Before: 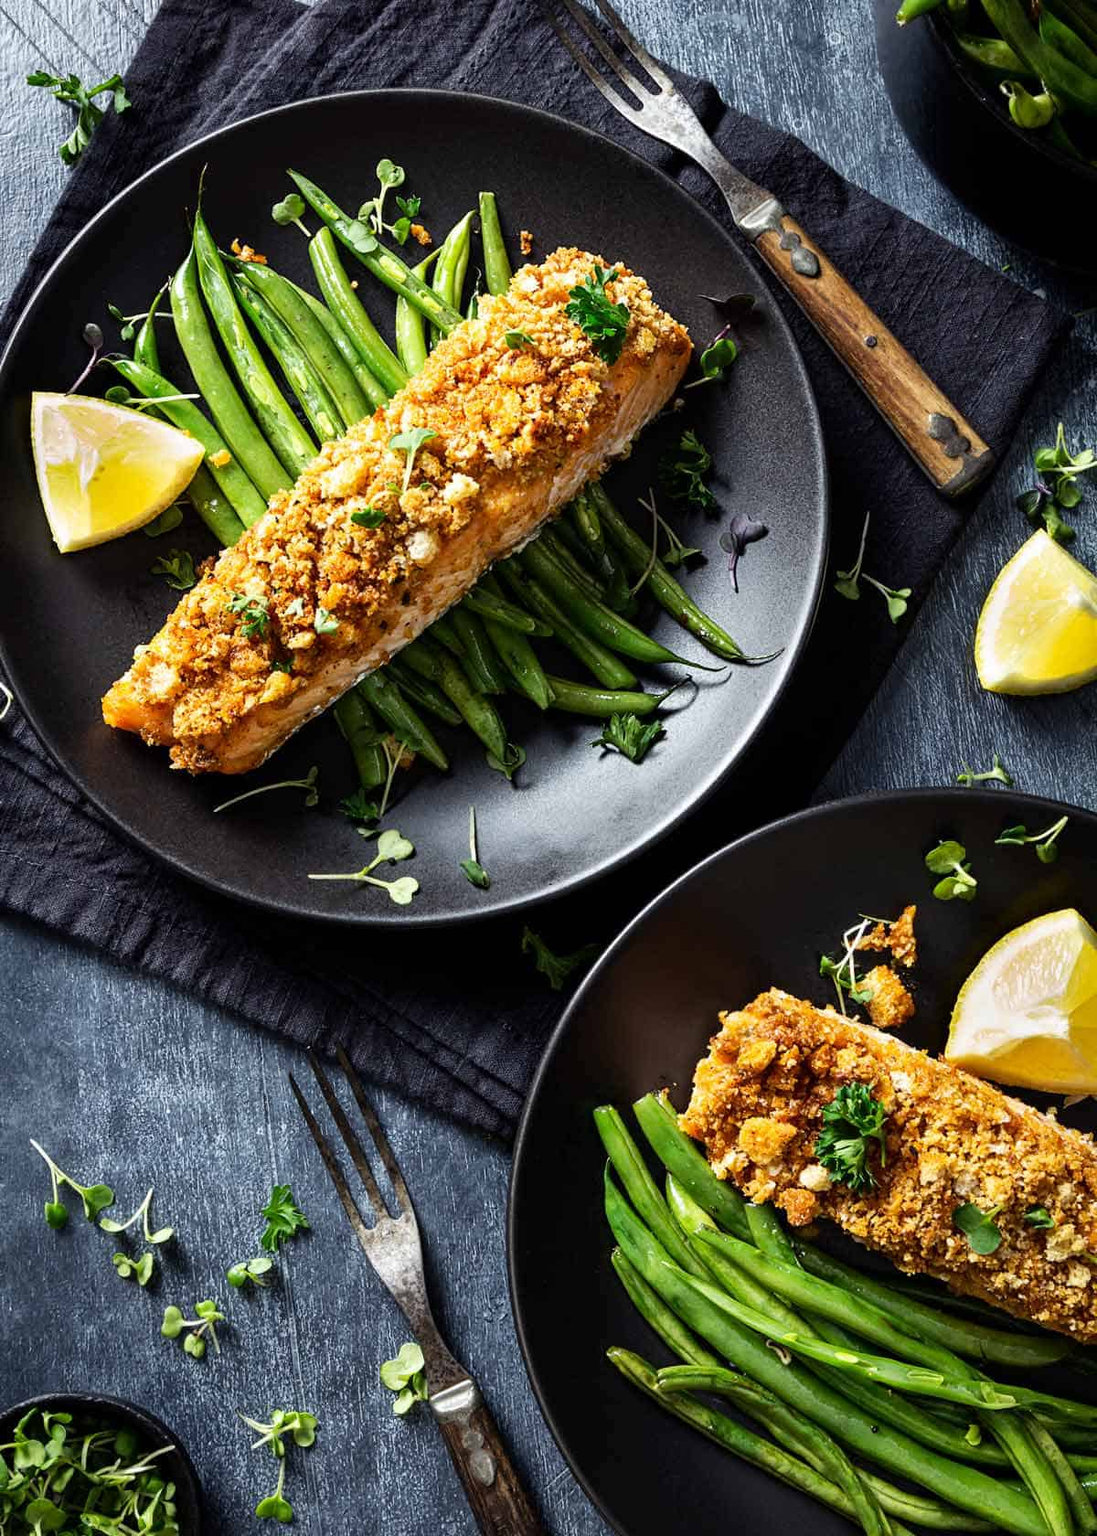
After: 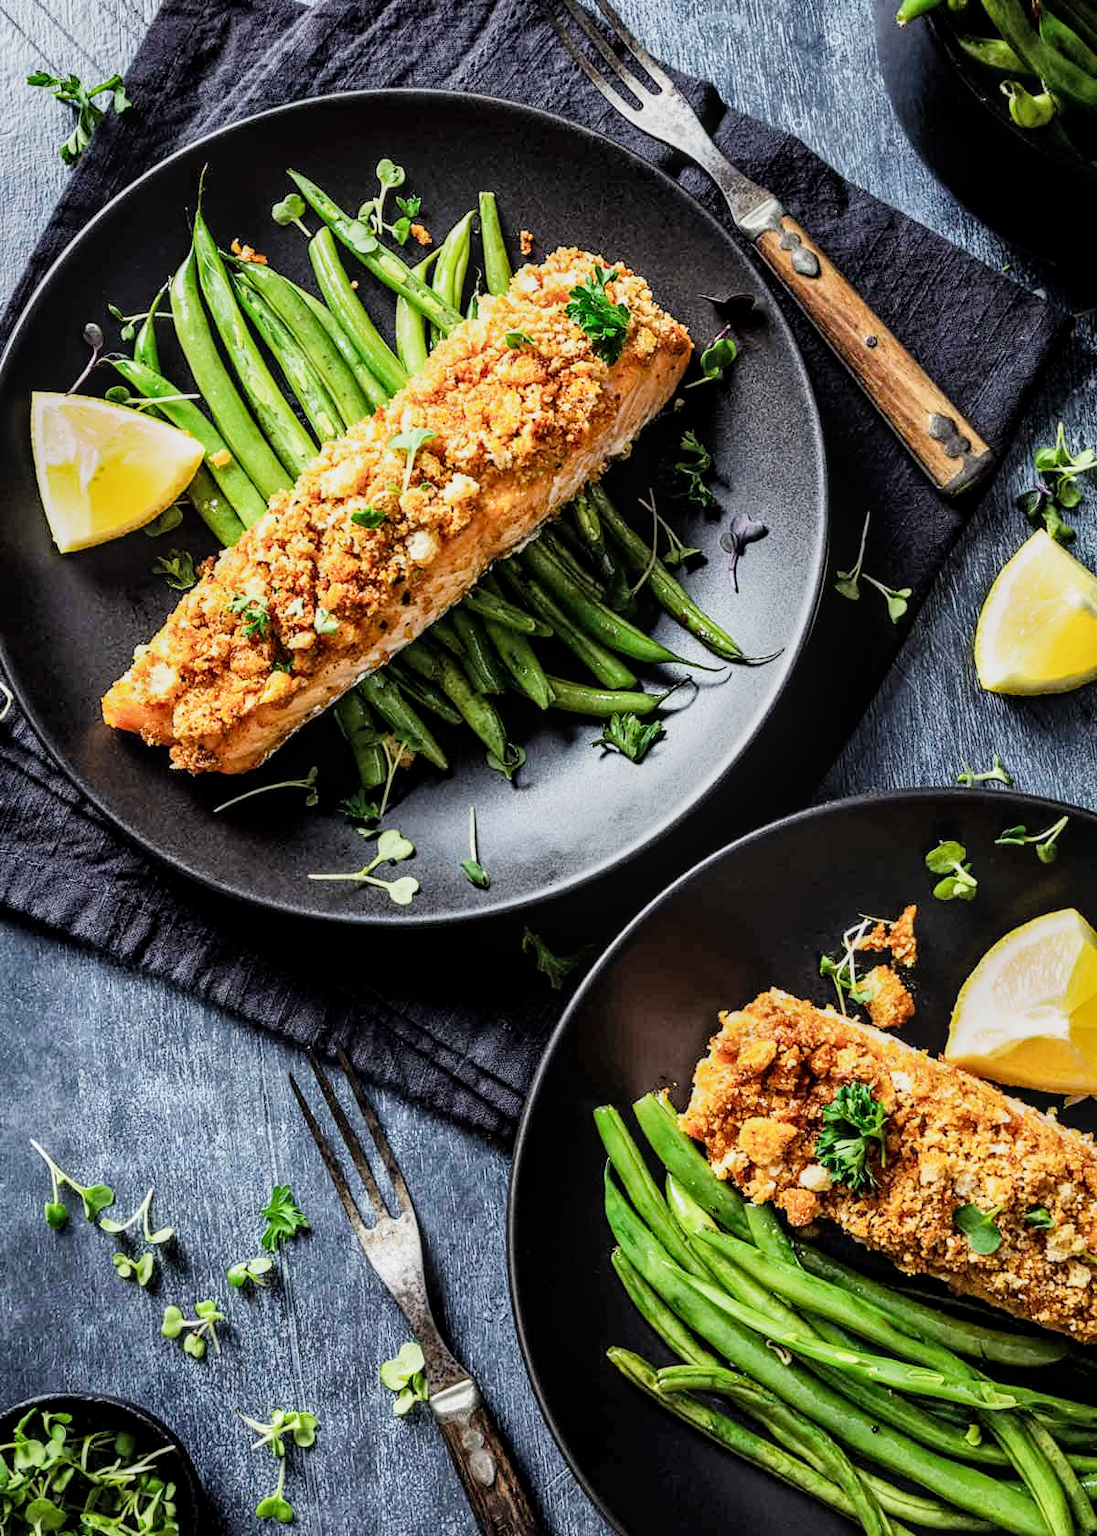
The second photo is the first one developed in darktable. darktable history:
filmic rgb: black relative exposure -7.65 EV, white relative exposure 4.56 EV, hardness 3.61
exposure: black level correction 0, exposure 0.9 EV, compensate highlight preservation false
local contrast: on, module defaults
